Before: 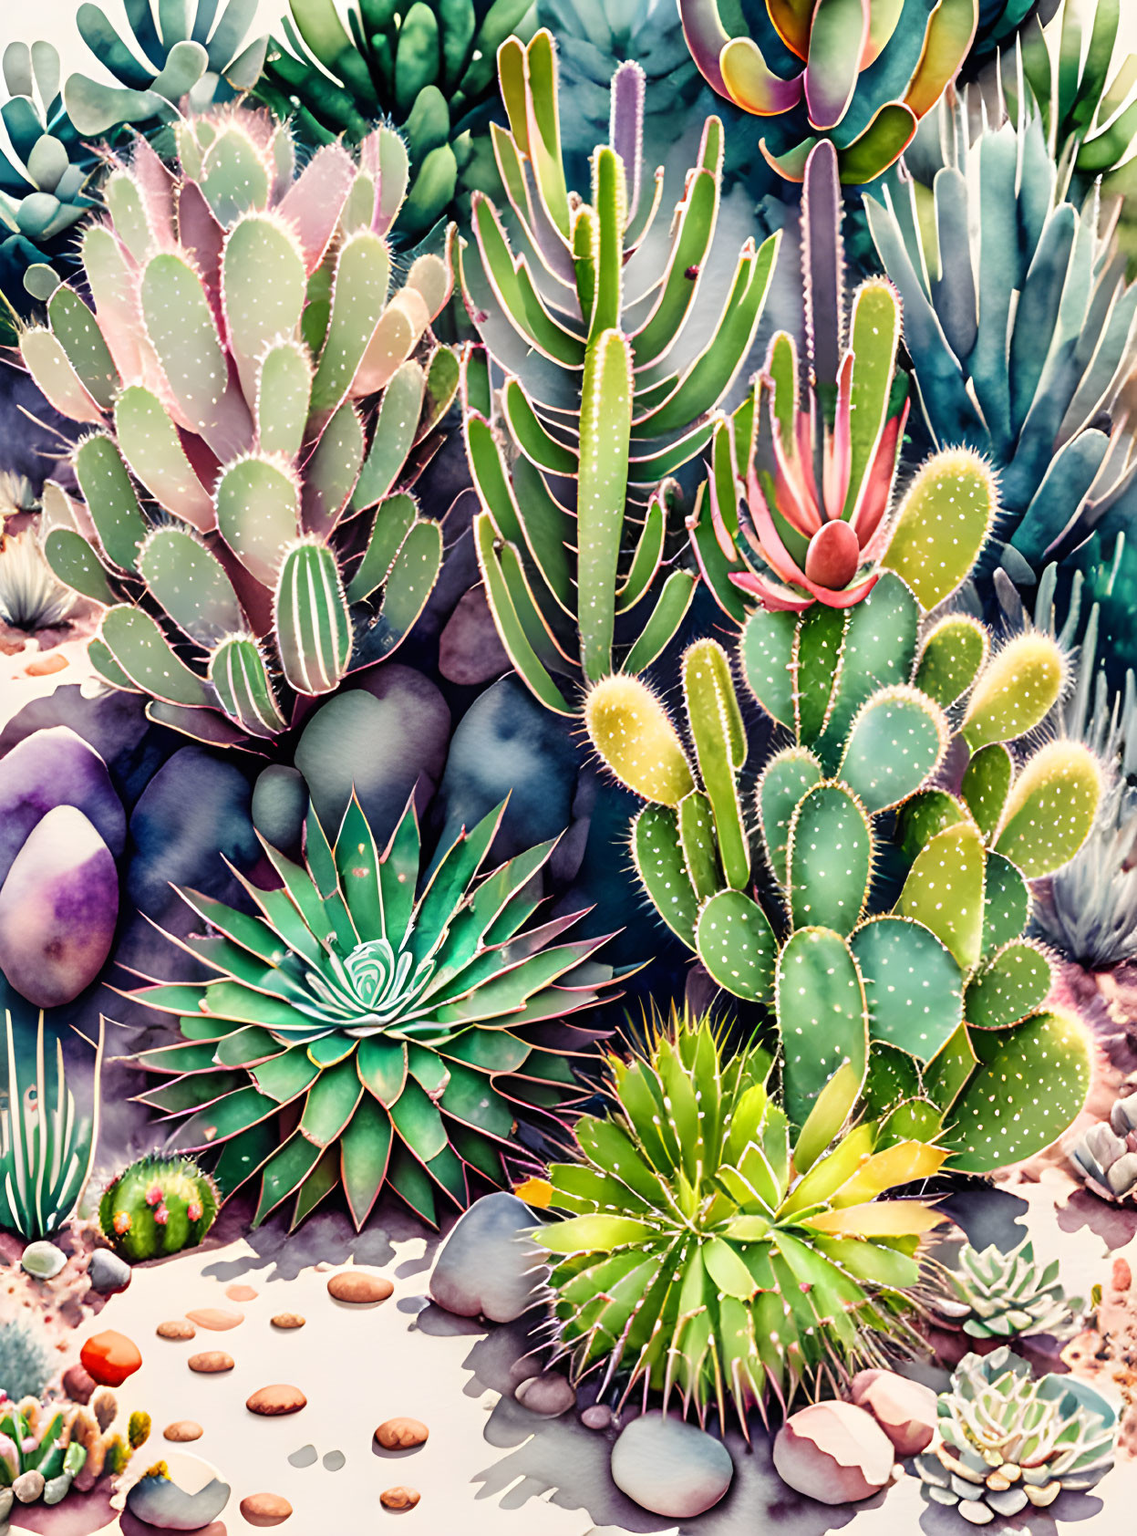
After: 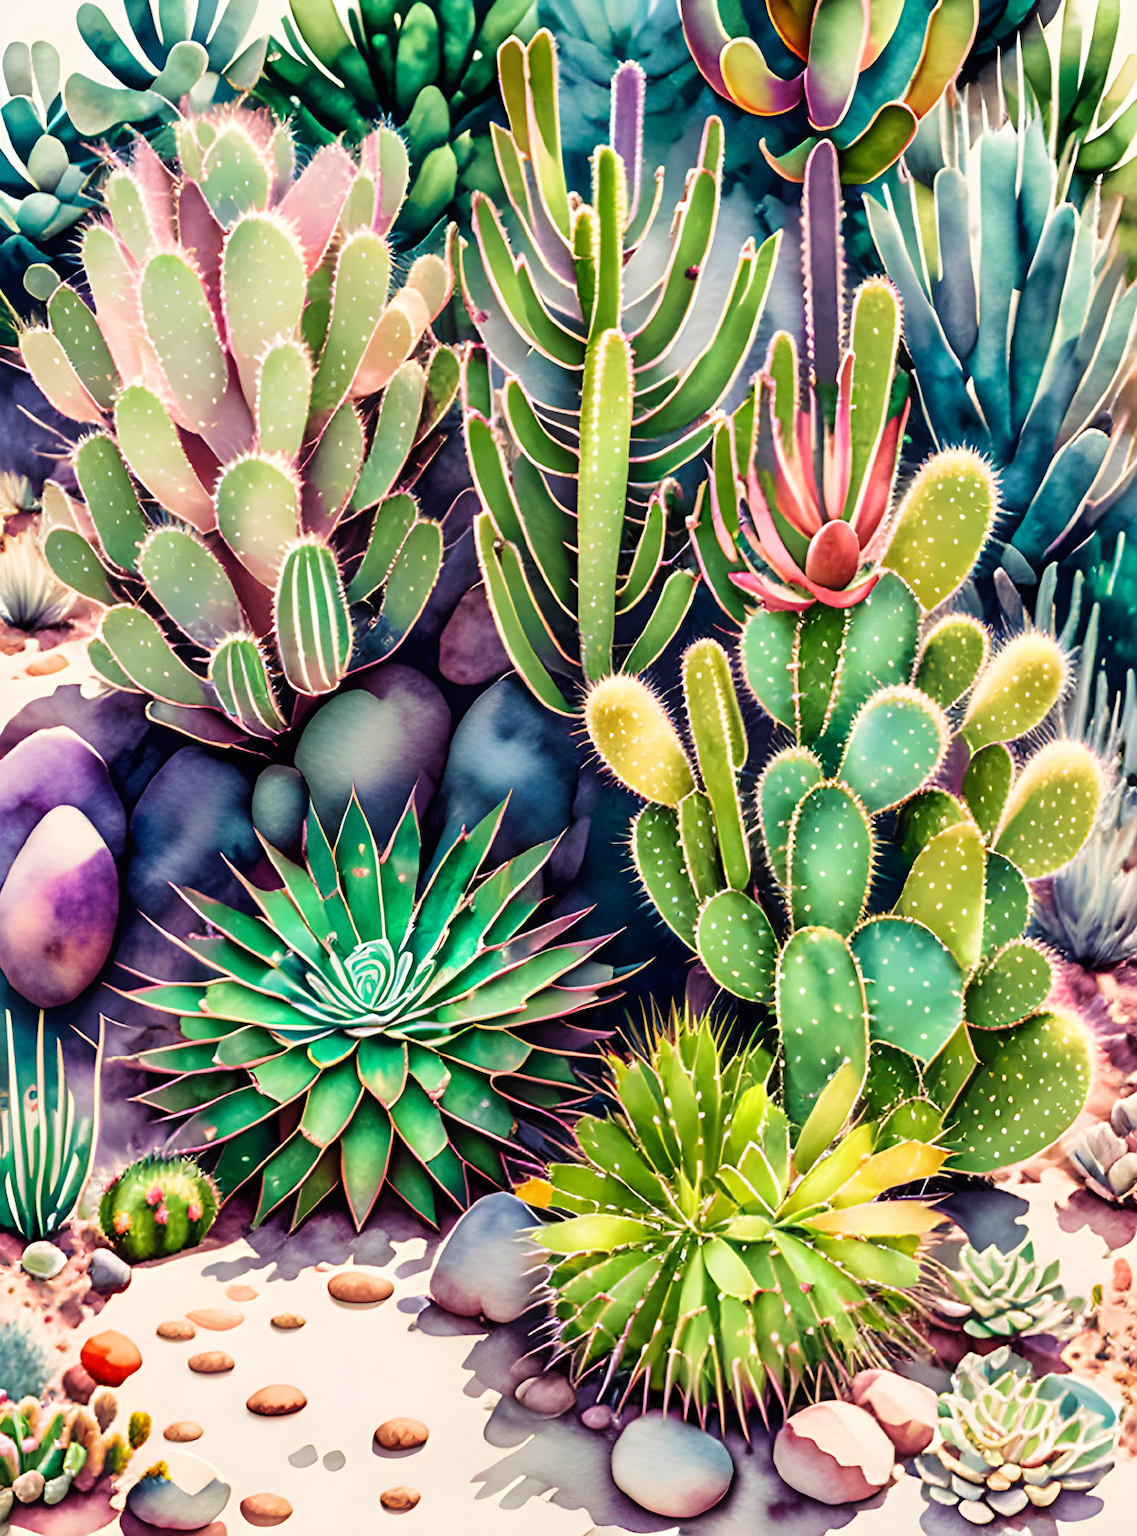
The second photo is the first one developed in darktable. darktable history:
velvia: strength 44.61%
exposure: exposure 0.014 EV, compensate exposure bias true, compensate highlight preservation false
